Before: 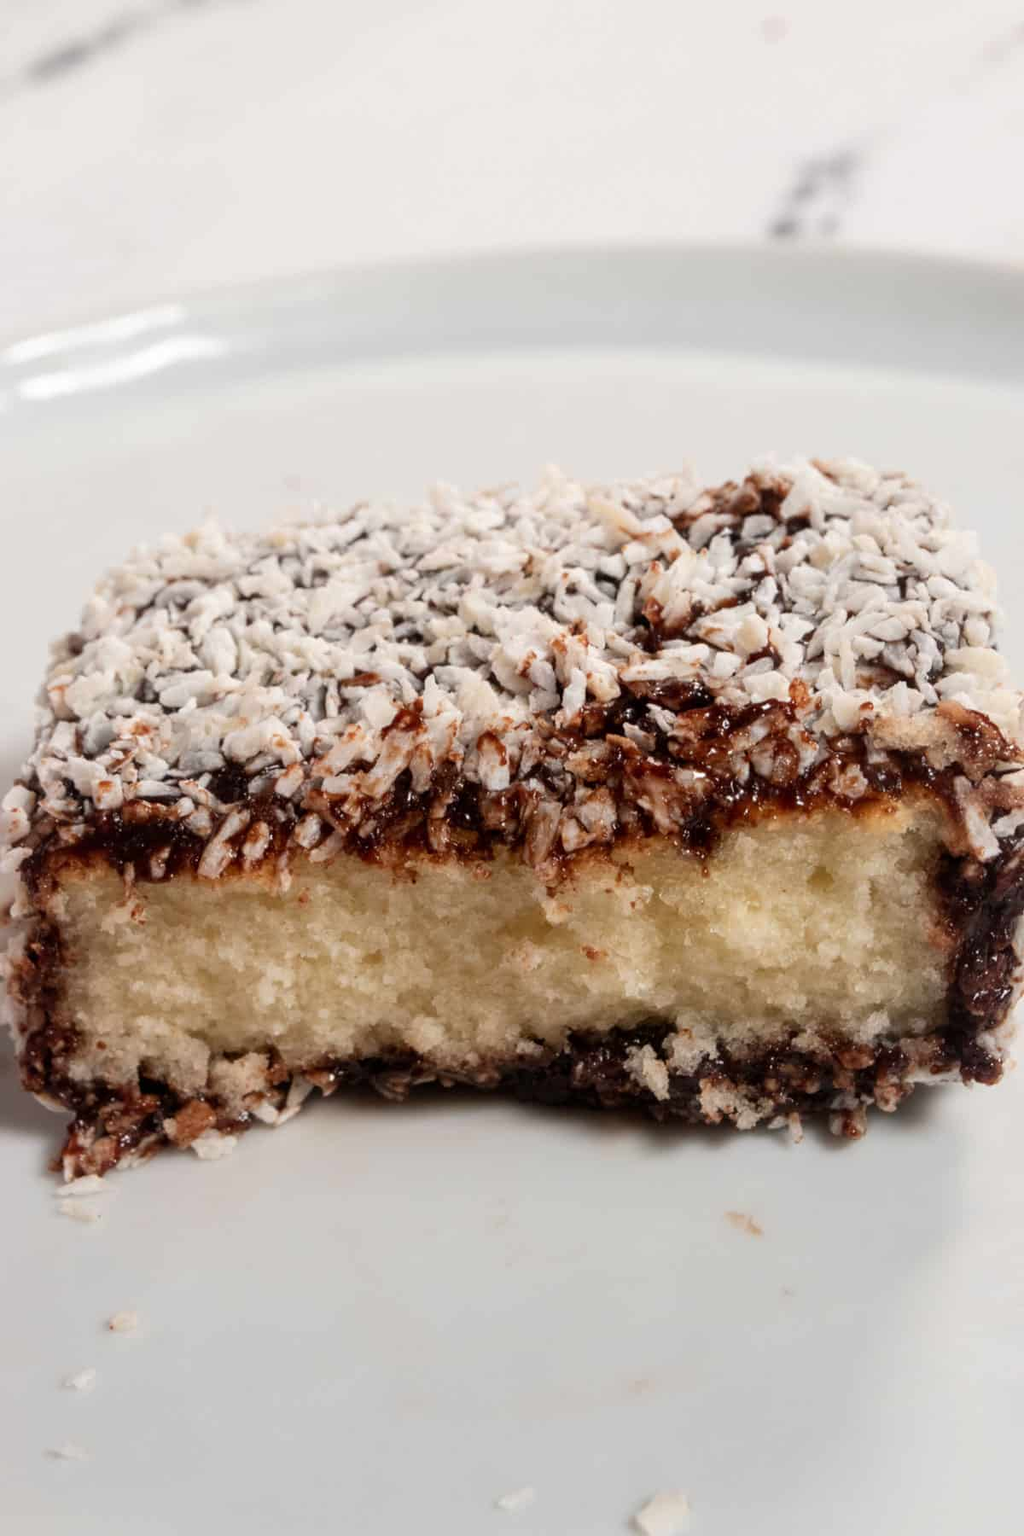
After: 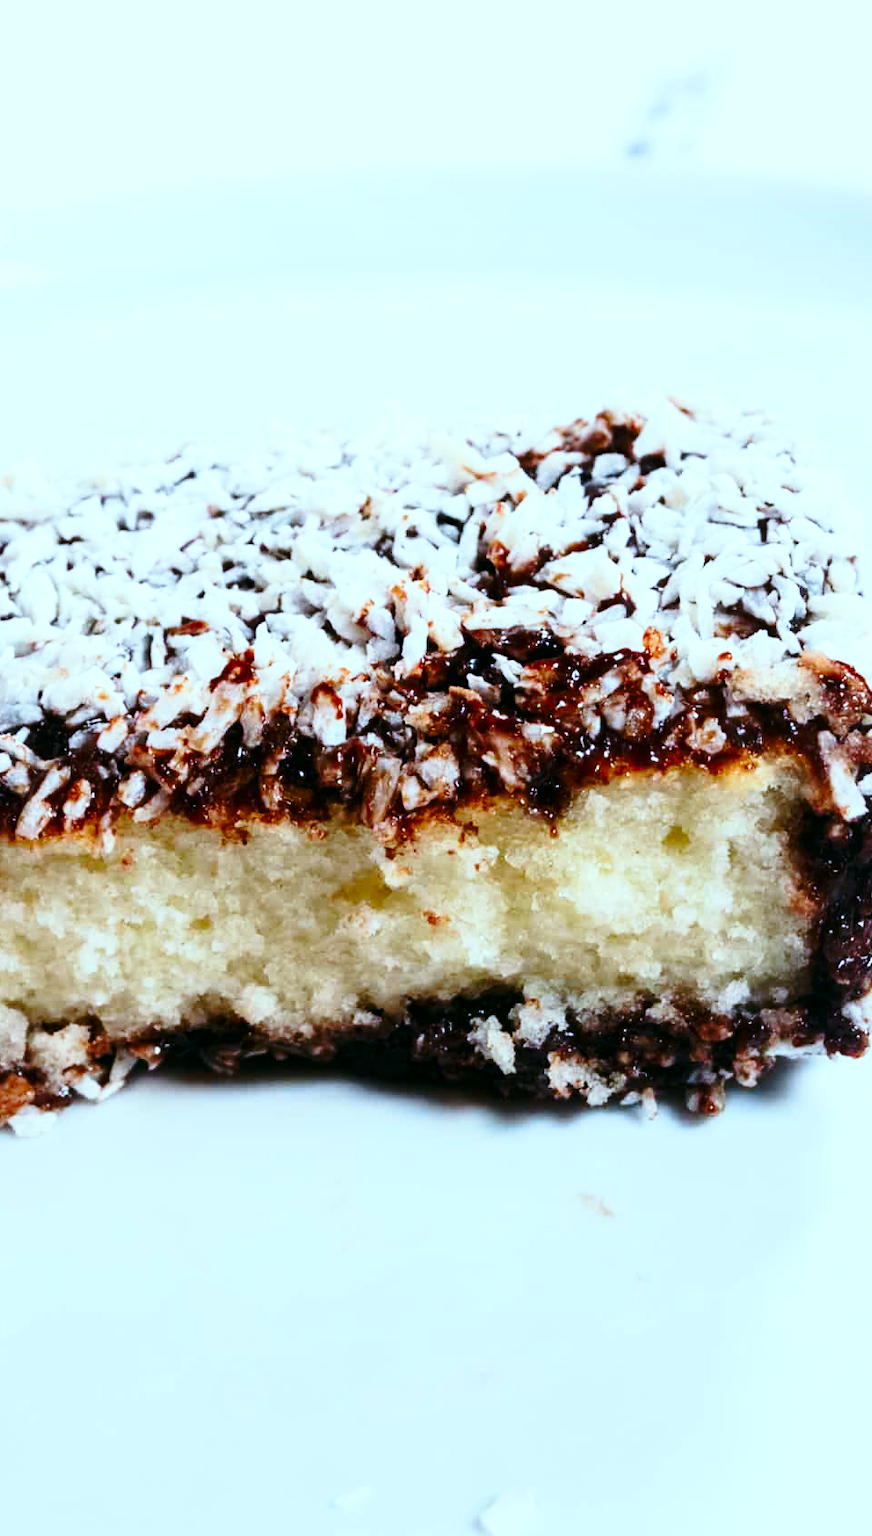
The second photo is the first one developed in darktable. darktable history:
white balance: red 0.967, blue 1.119, emerald 0.756
tone equalizer: -8 EV -0.75 EV, -7 EV -0.7 EV, -6 EV -0.6 EV, -5 EV -0.4 EV, -3 EV 0.4 EV, -2 EV 0.6 EV, -1 EV 0.7 EV, +0 EV 0.75 EV, edges refinement/feathering 500, mask exposure compensation -1.57 EV, preserve details no
base curve: curves: ch0 [(0, 0) (0.028, 0.03) (0.121, 0.232) (0.46, 0.748) (0.859, 0.968) (1, 1)], preserve colors none
exposure: exposure -0.36 EV, compensate highlight preservation false
crop and rotate: left 17.959%, top 5.771%, right 1.742%
color calibration: x 0.37, y 0.382, temperature 4313.32 K
color correction: highlights a* -7.33, highlights b* 1.26, shadows a* -3.55, saturation 1.4
